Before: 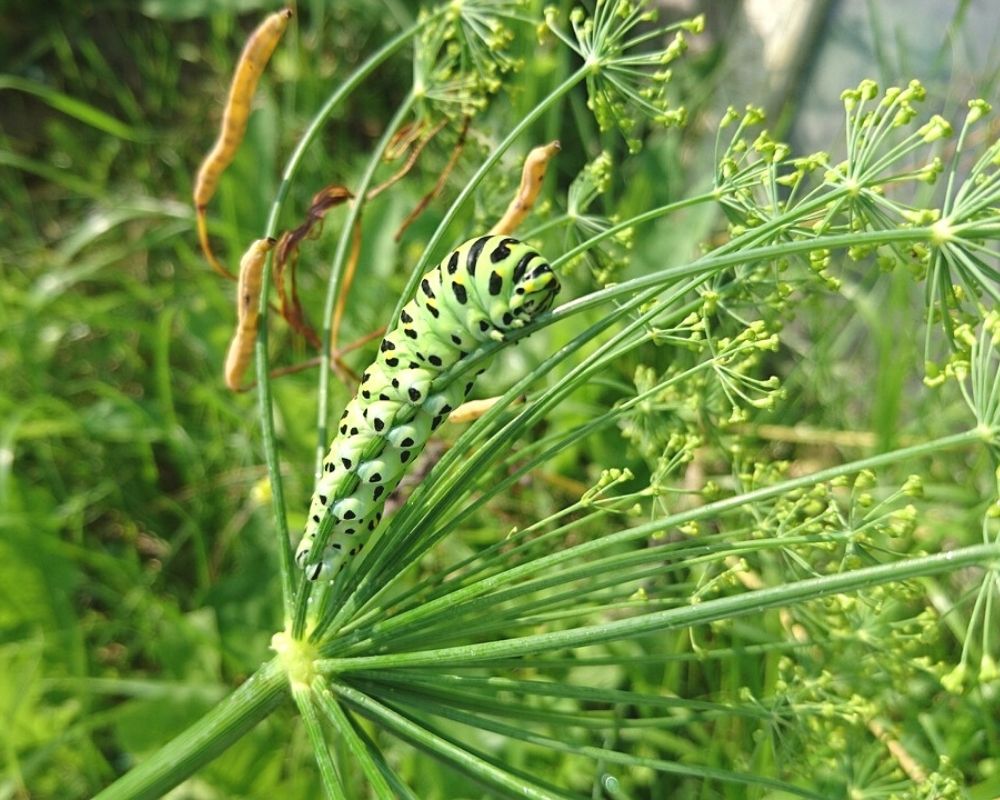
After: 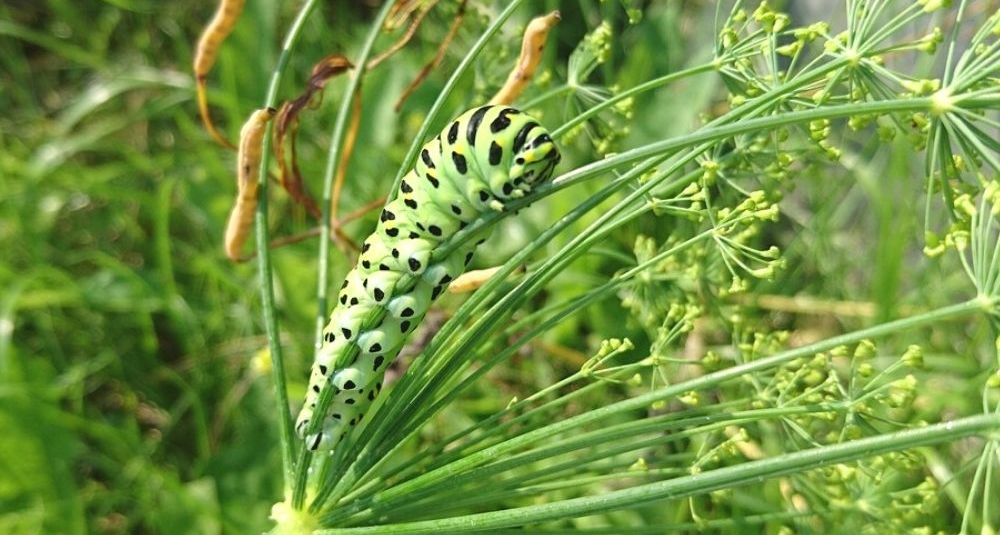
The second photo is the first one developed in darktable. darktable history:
crop: top 16.339%, bottom 16.751%
